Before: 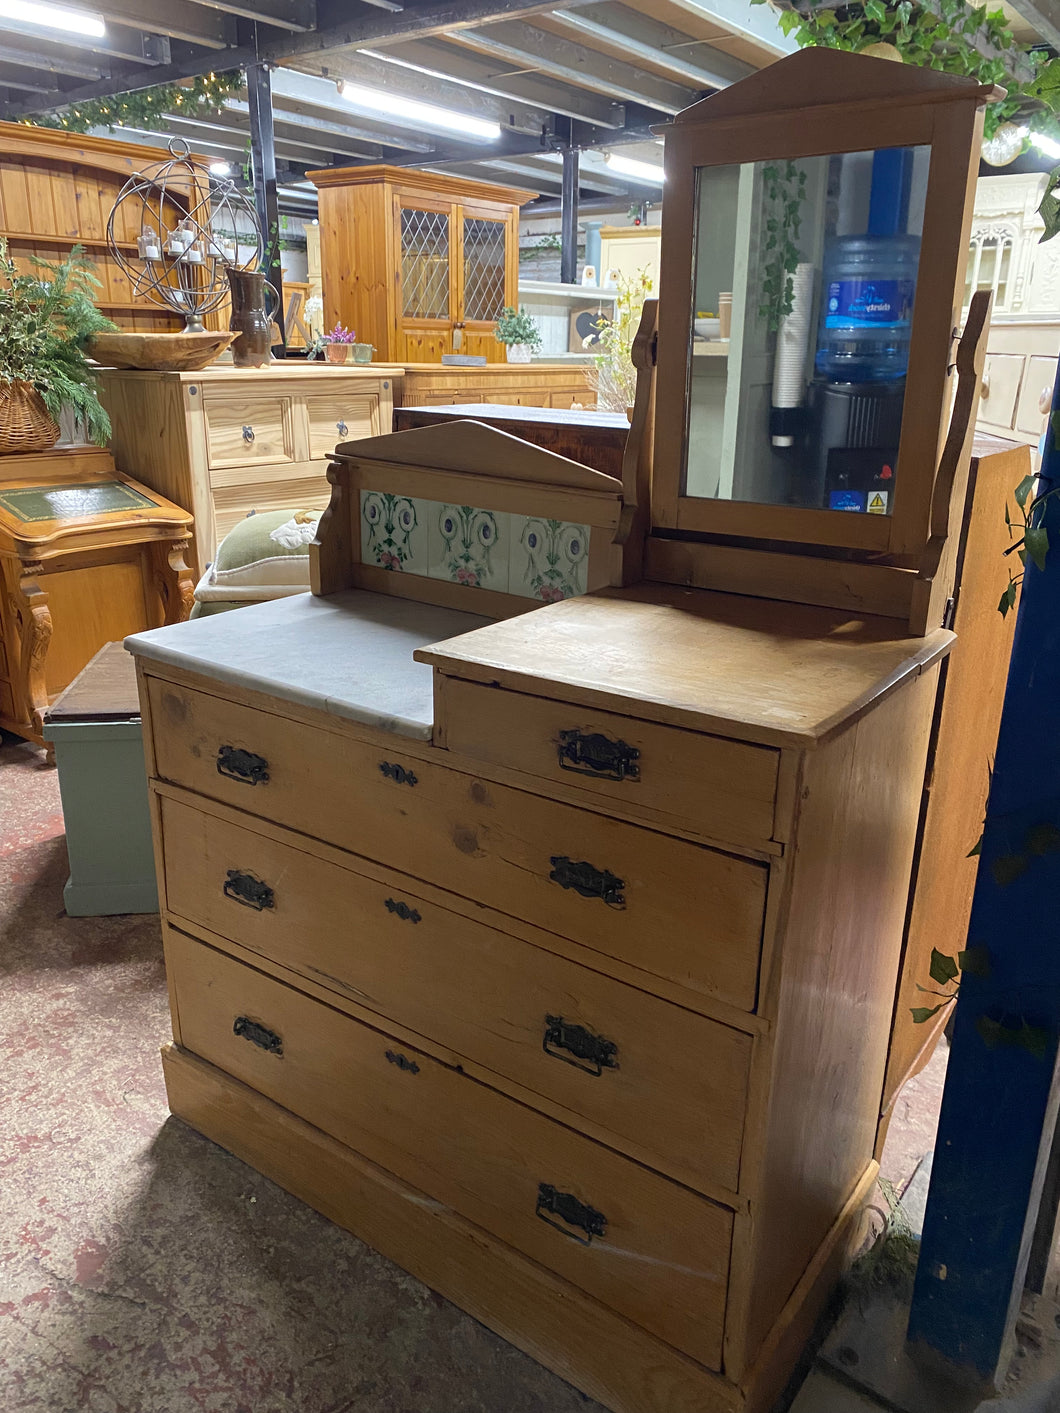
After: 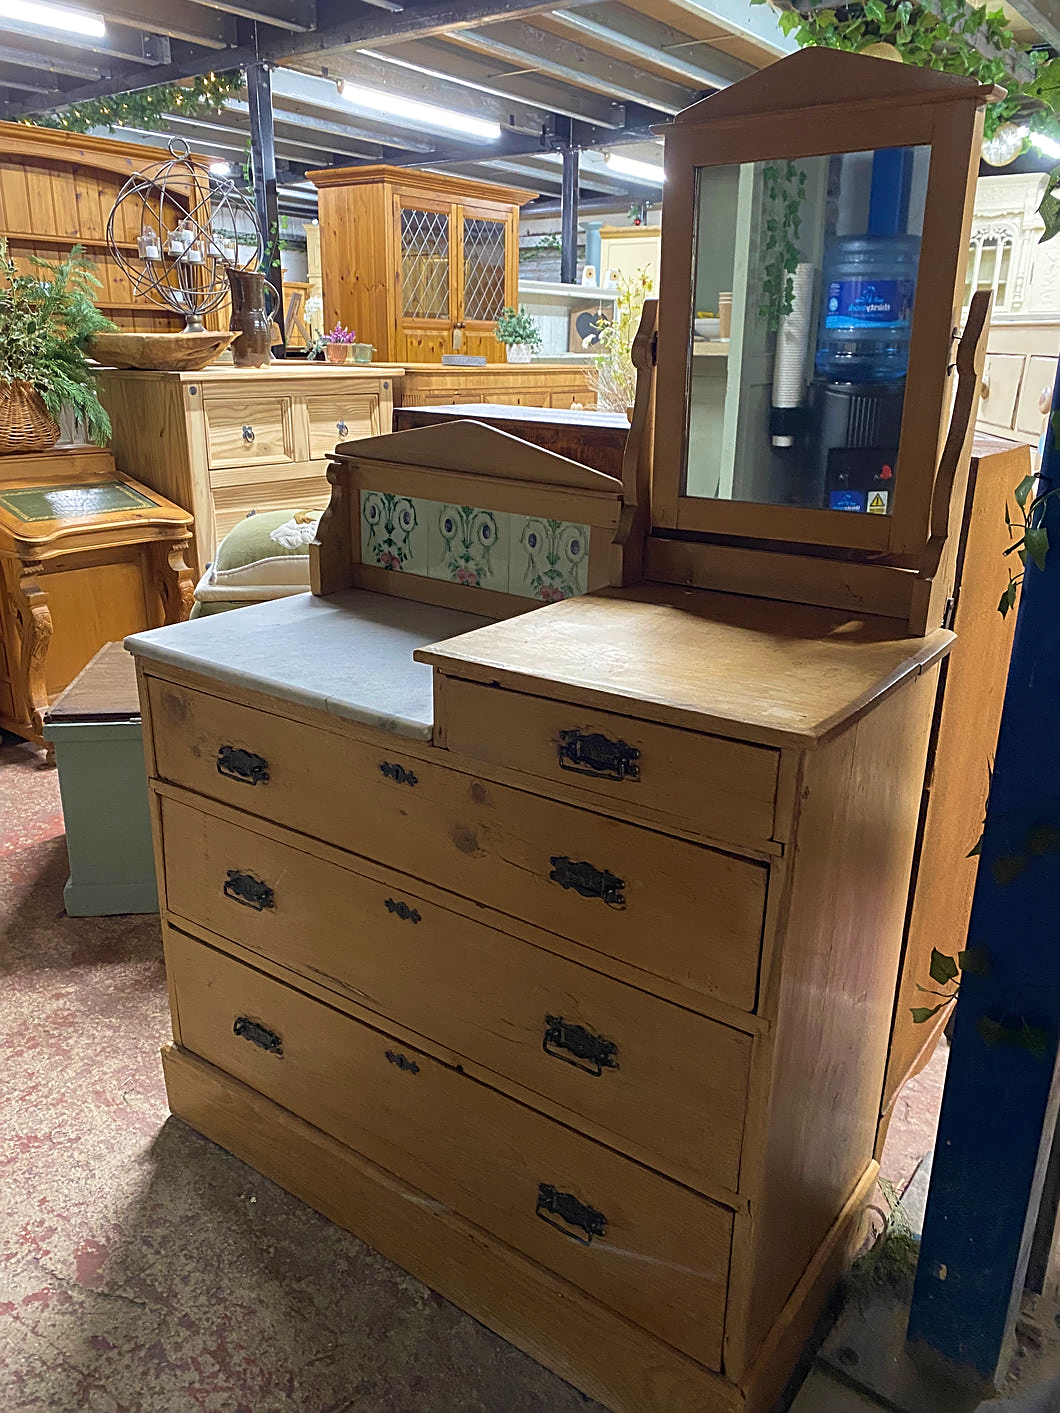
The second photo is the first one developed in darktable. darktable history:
color balance rgb: on, module defaults
velvia: on, module defaults
sharpen: on, module defaults
